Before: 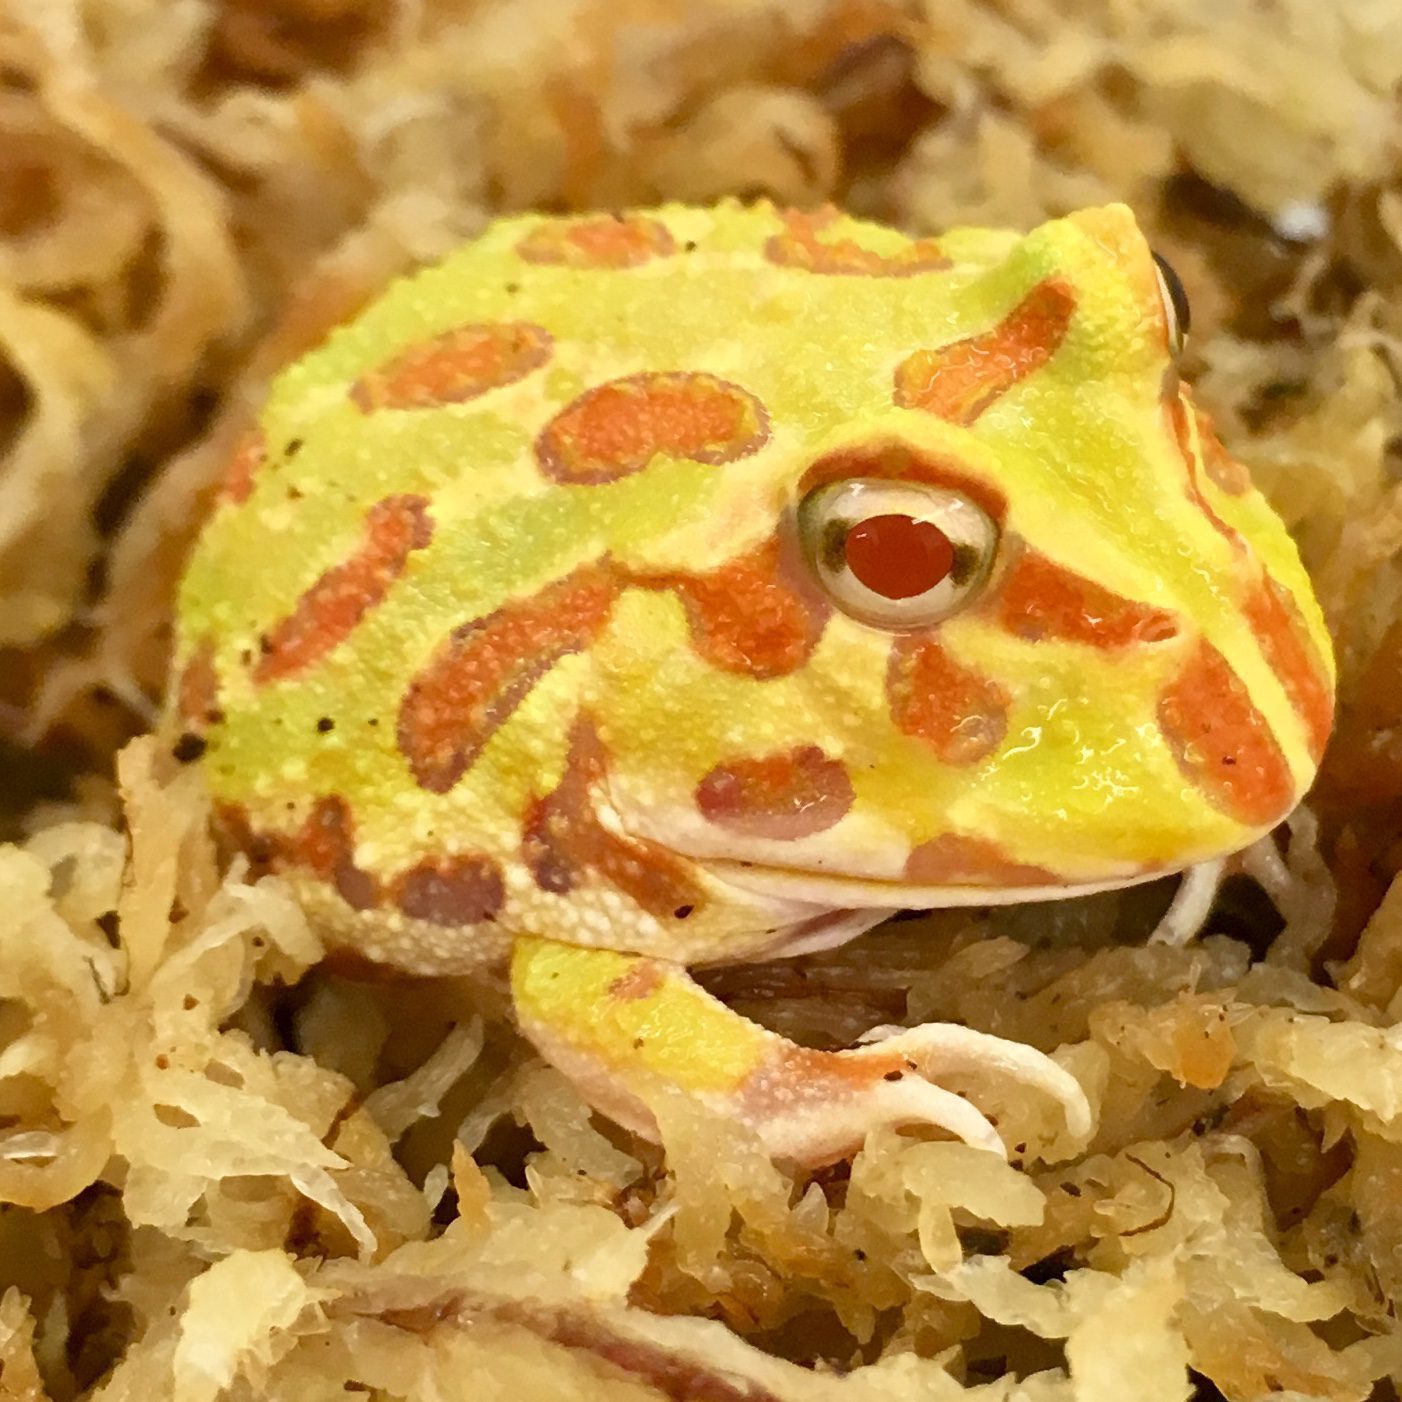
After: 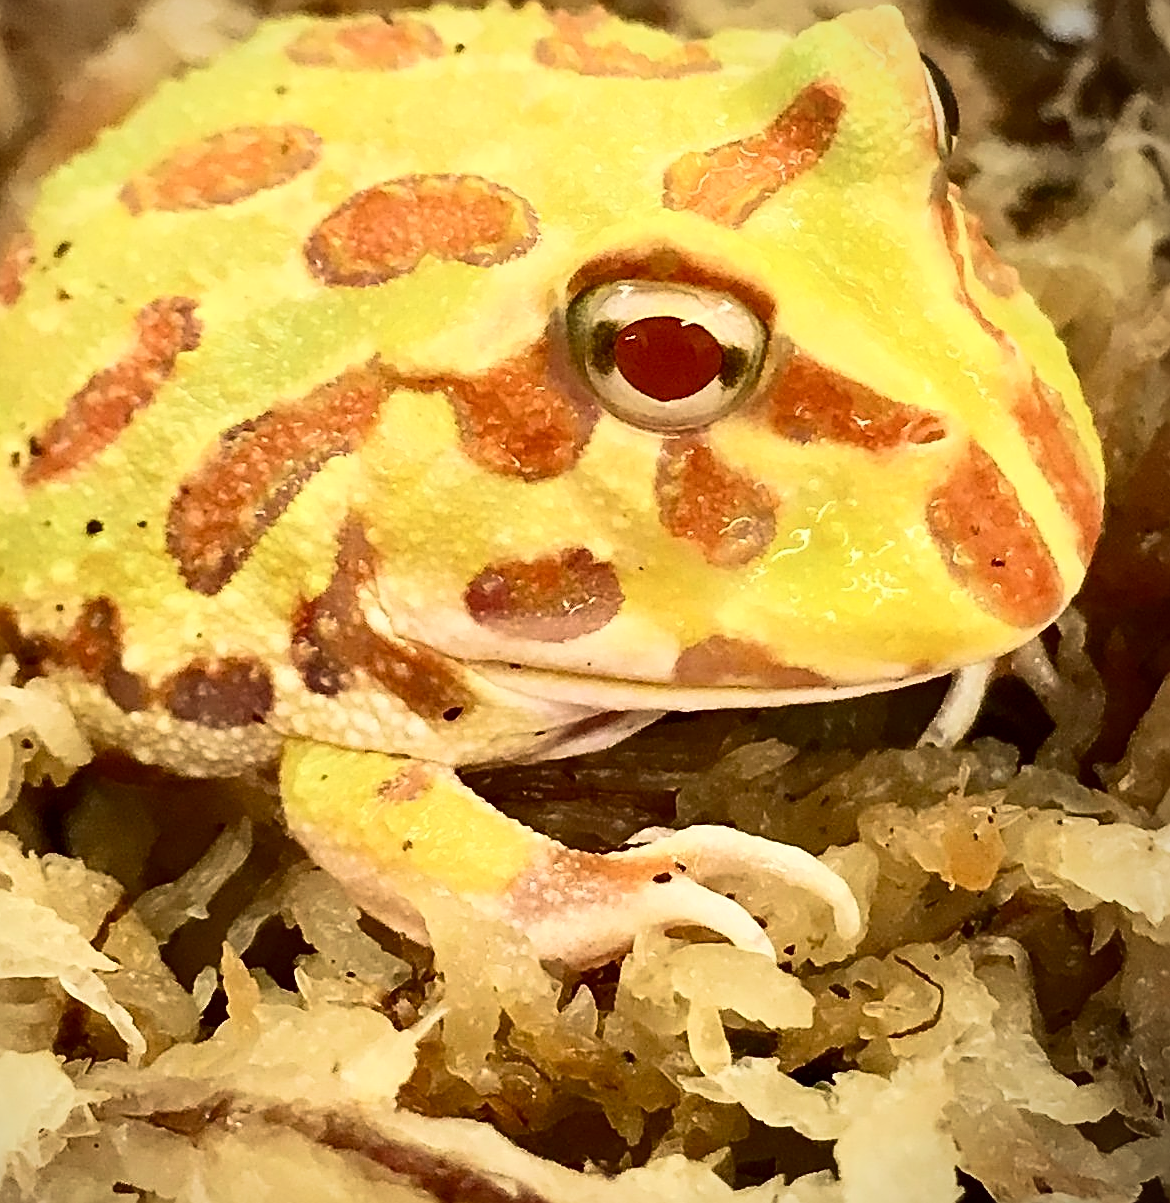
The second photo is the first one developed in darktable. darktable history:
crop: left 16.518%, top 14.13%
exposure: exposure -0.072 EV, compensate highlight preservation false
velvia: on, module defaults
contrast brightness saturation: contrast 0.293
sharpen: amount 1.015
vignetting: fall-off start 91.2%, brightness -0.436, saturation -0.203, center (-0.148, 0.016)
